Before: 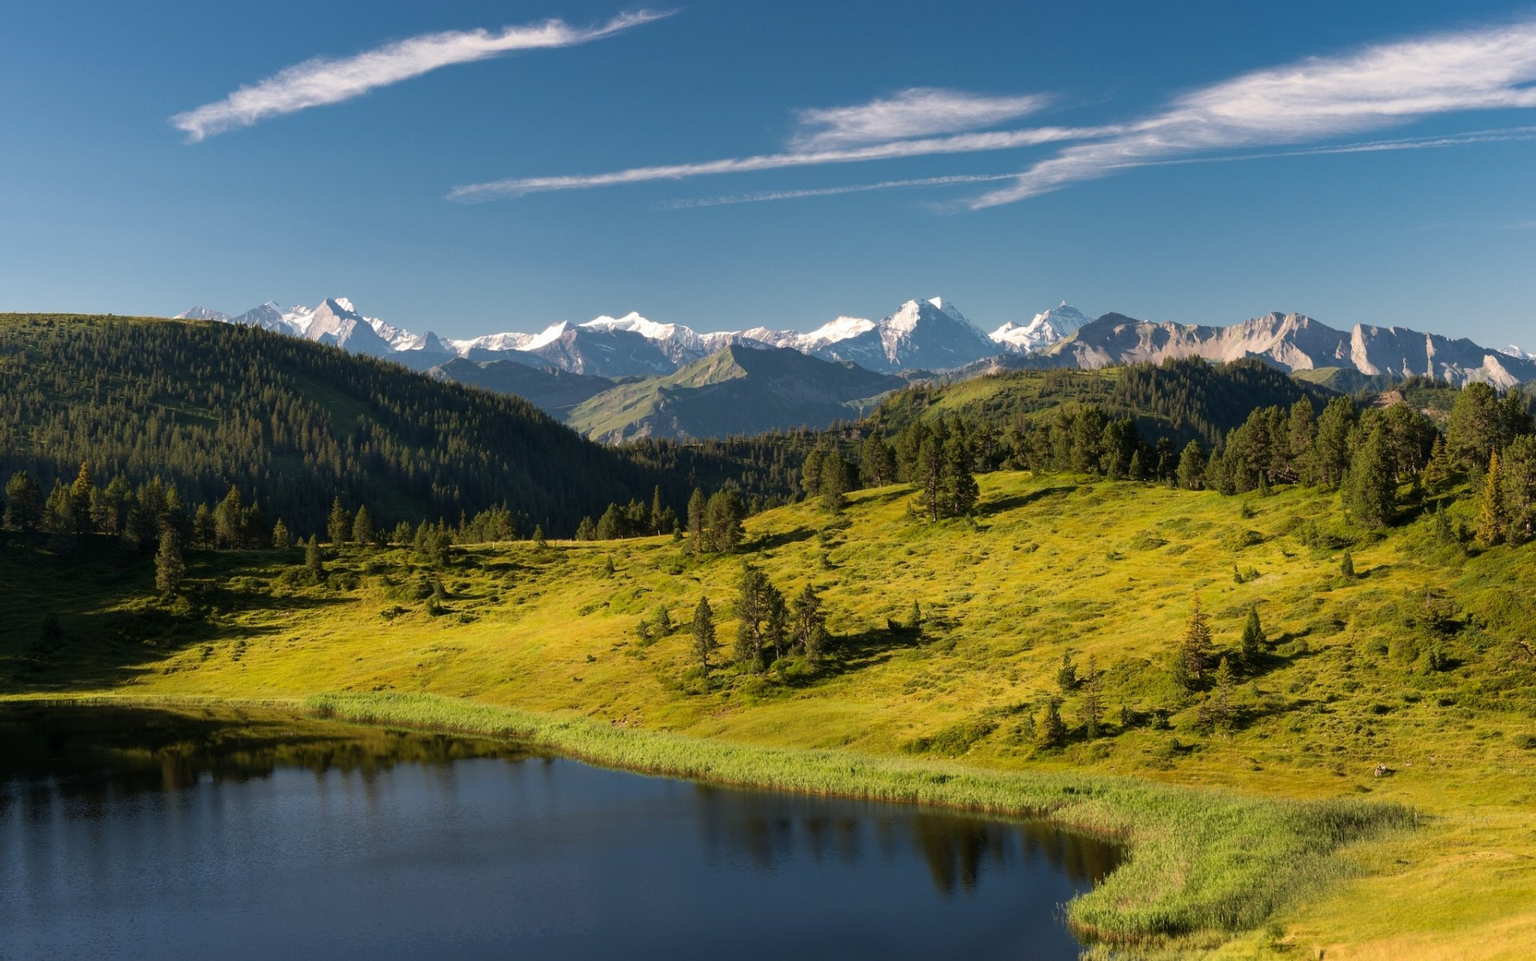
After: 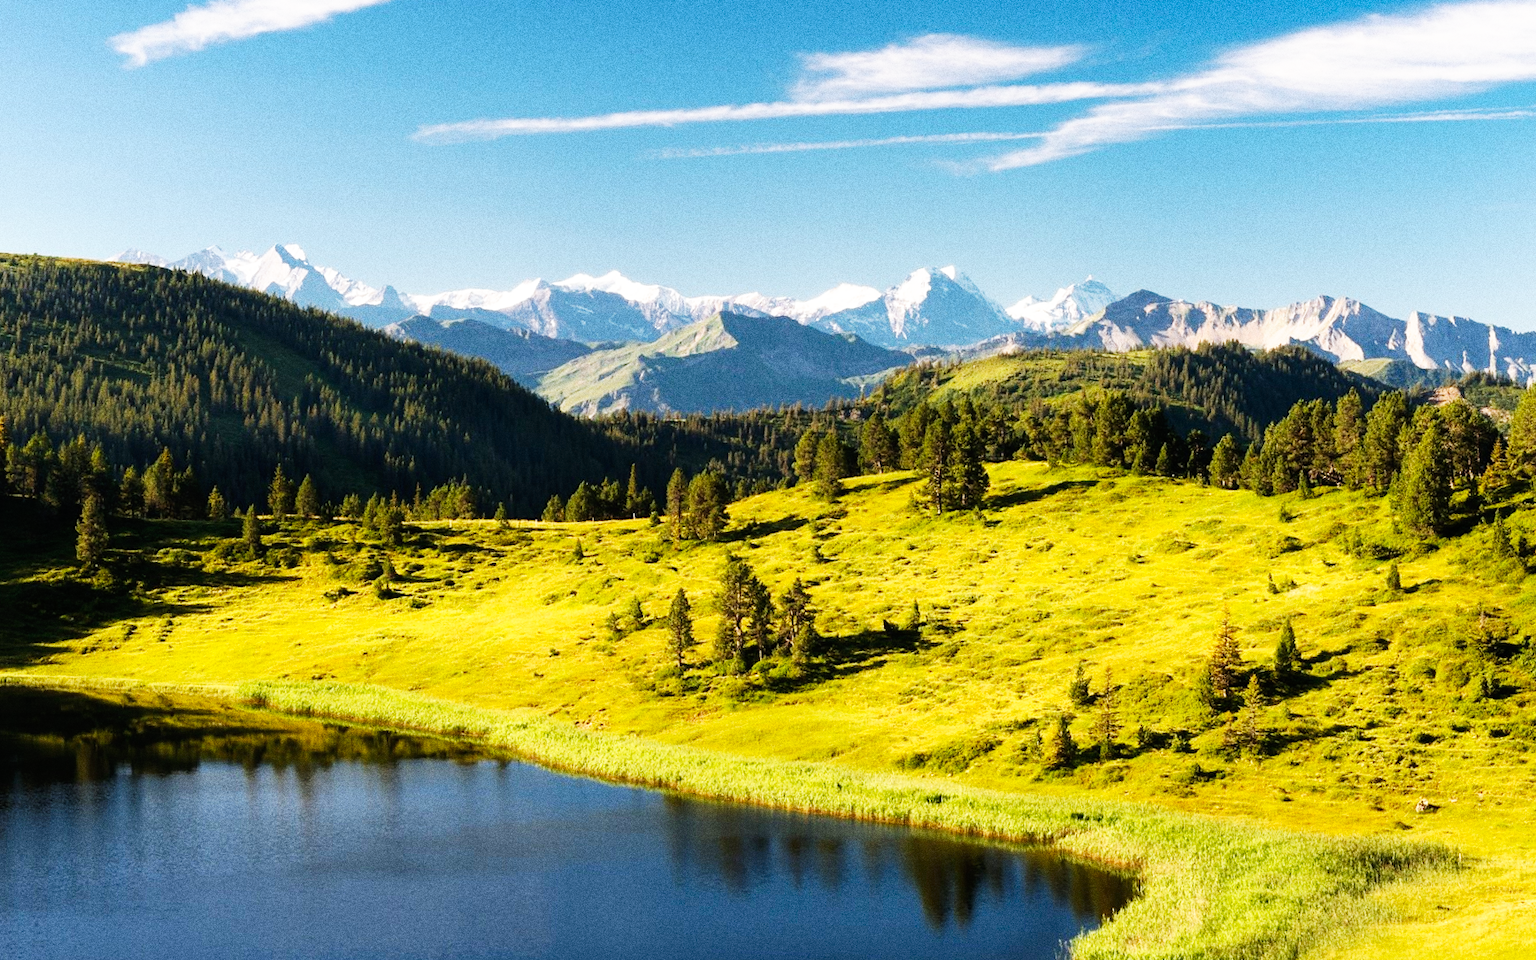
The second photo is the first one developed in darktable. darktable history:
grain: coarseness 0.09 ISO, strength 40%
crop and rotate: angle -1.96°, left 3.097%, top 4.154%, right 1.586%, bottom 0.529%
base curve: curves: ch0 [(0, 0) (0.007, 0.004) (0.027, 0.03) (0.046, 0.07) (0.207, 0.54) (0.442, 0.872) (0.673, 0.972) (1, 1)], preserve colors none
